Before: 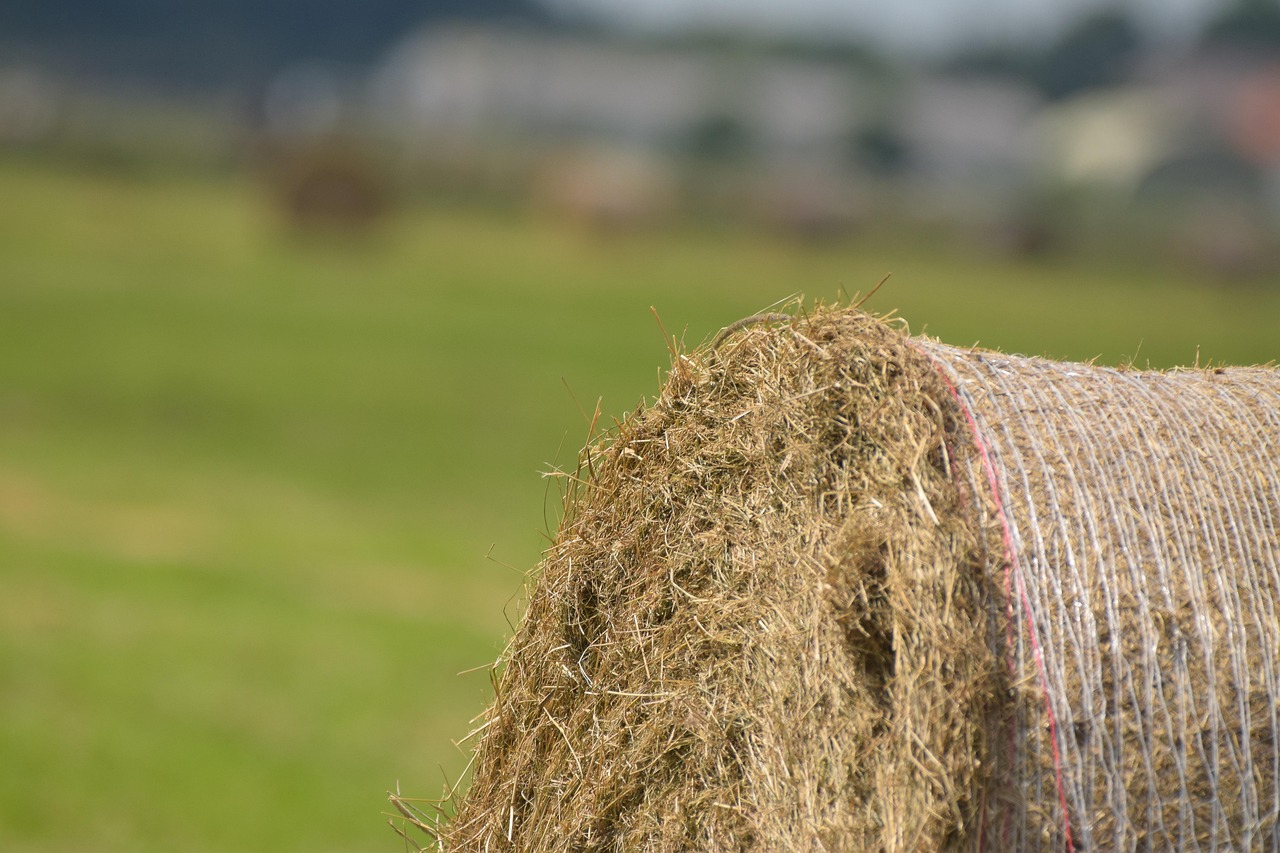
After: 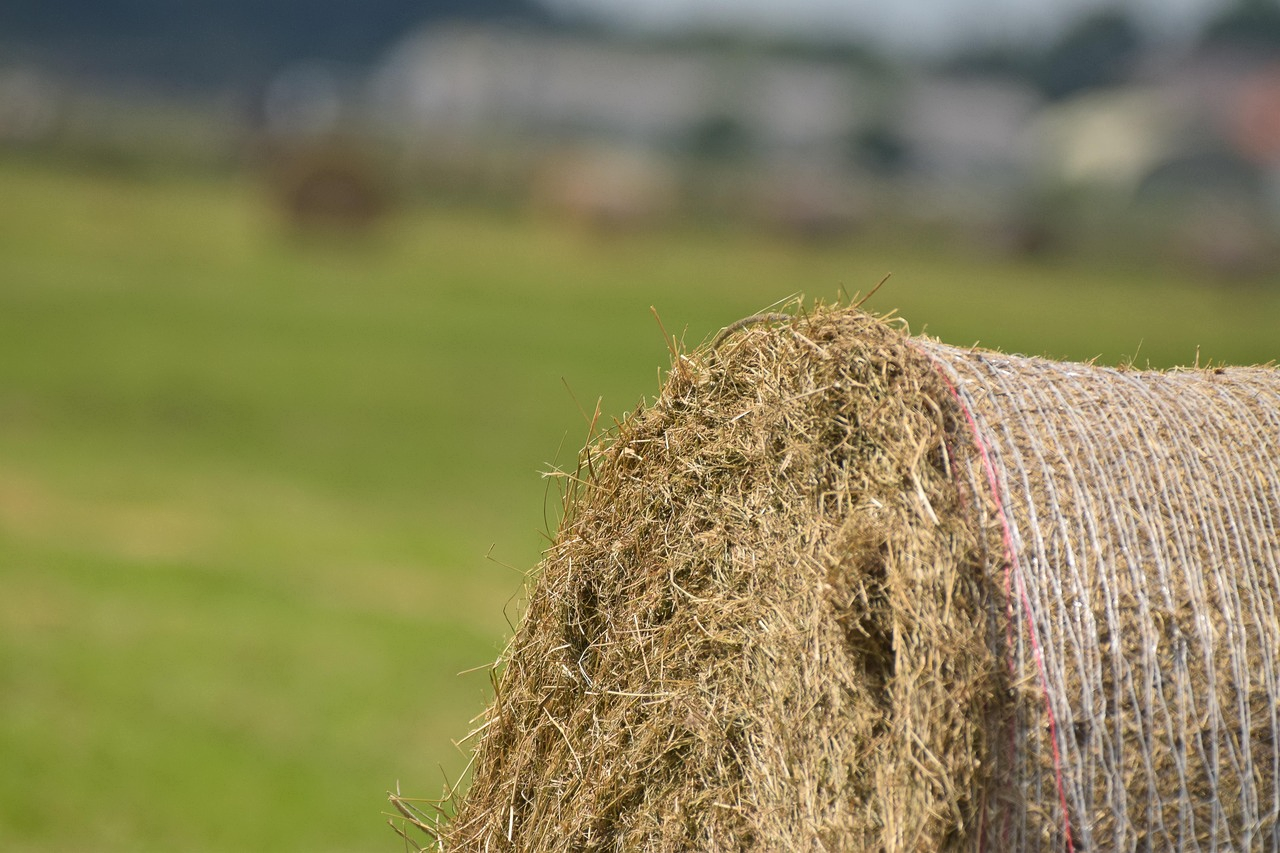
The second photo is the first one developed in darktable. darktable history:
highpass: on, module defaults | blend: blend mode softlight, opacity 50%; mask: uniform (no mask)
